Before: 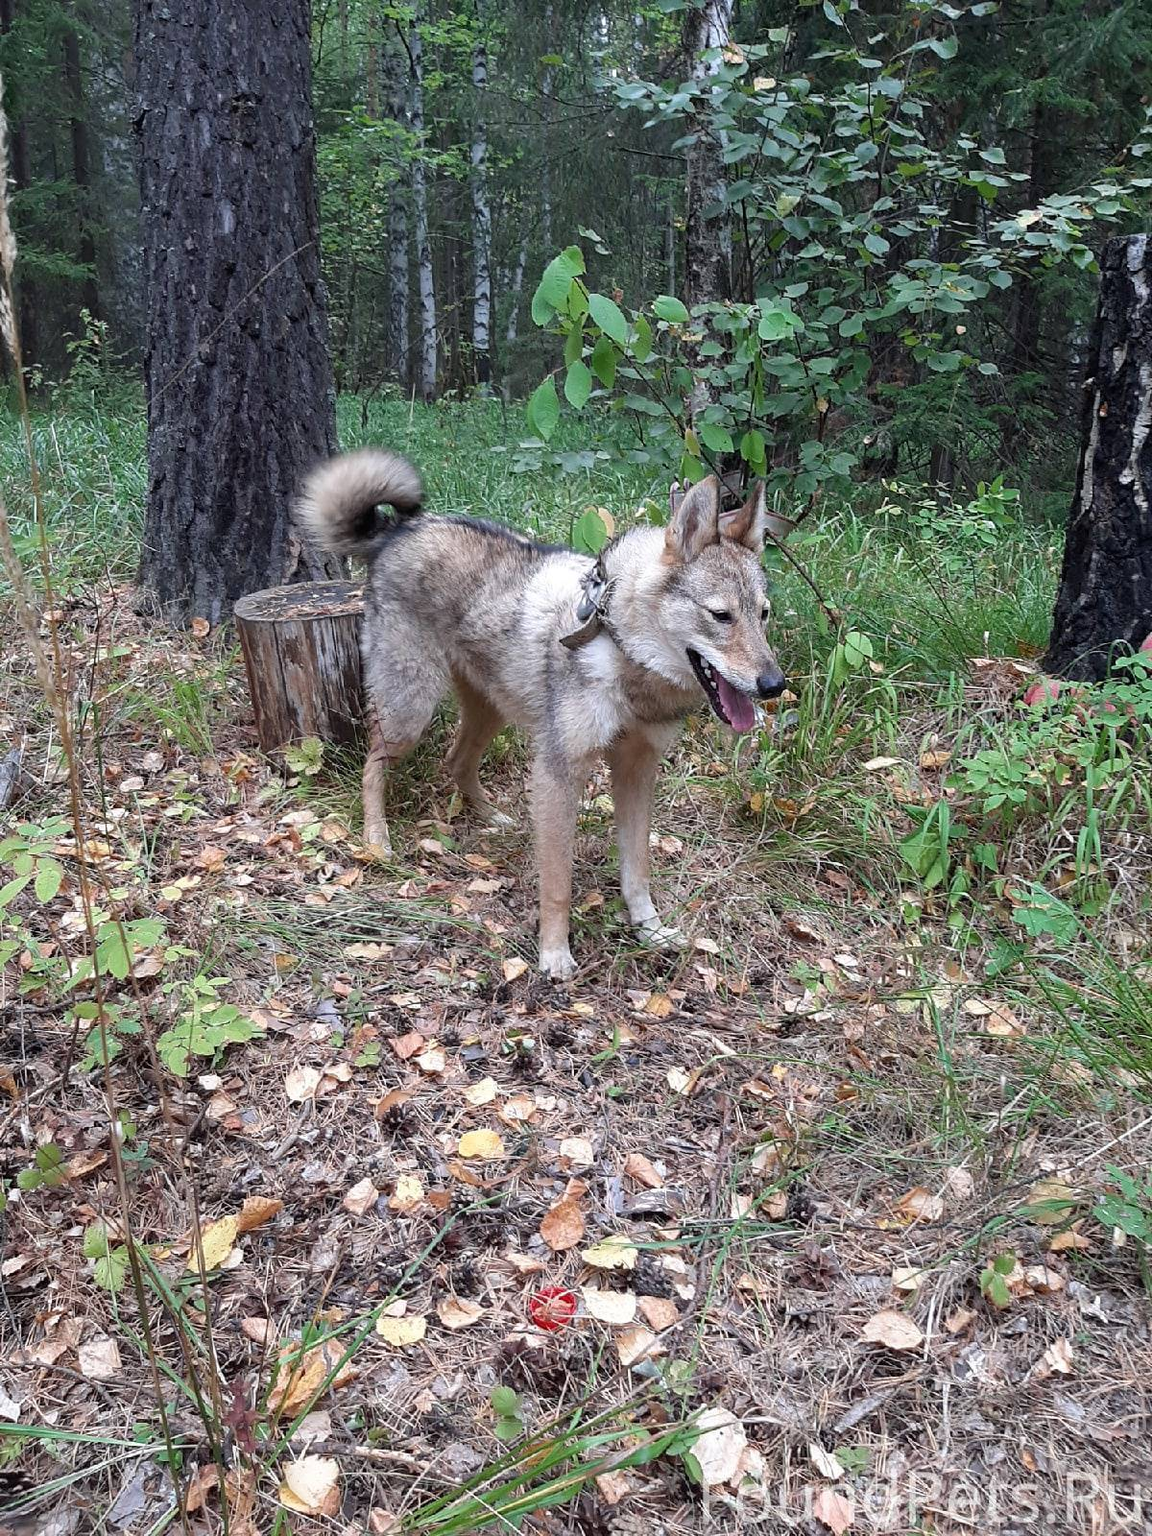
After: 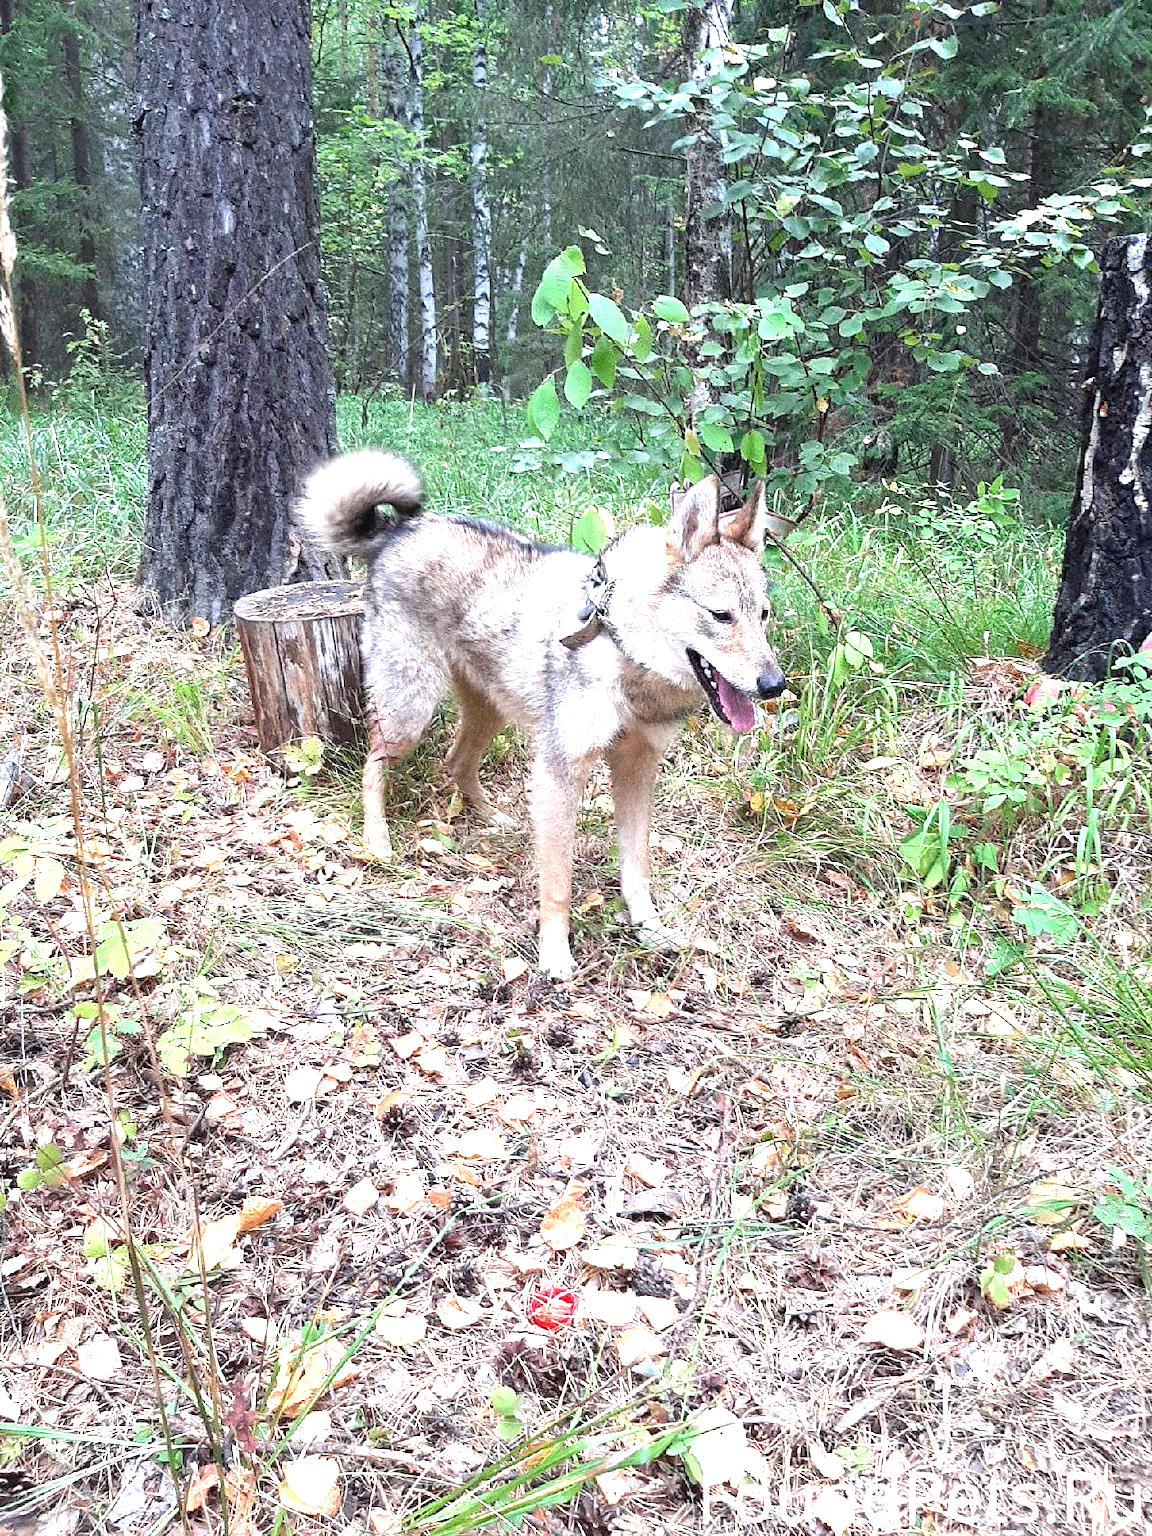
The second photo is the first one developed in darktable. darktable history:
grain: coarseness 0.09 ISO, strength 40%
exposure: black level correction 0, exposure 1.5 EV, compensate exposure bias true, compensate highlight preservation false
